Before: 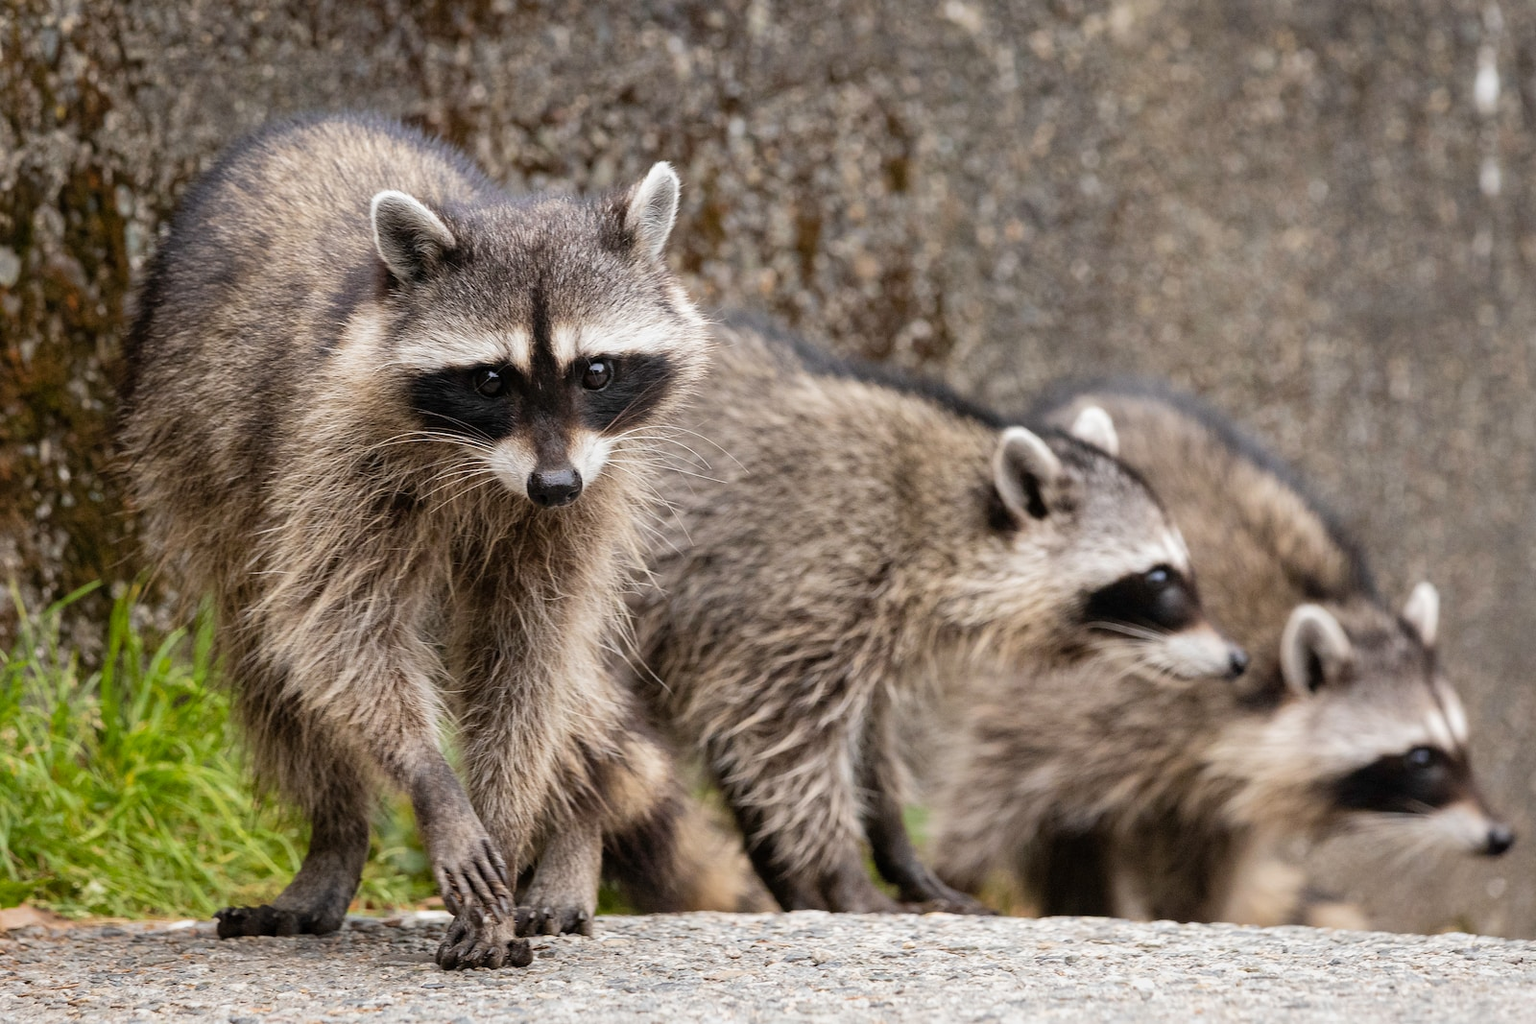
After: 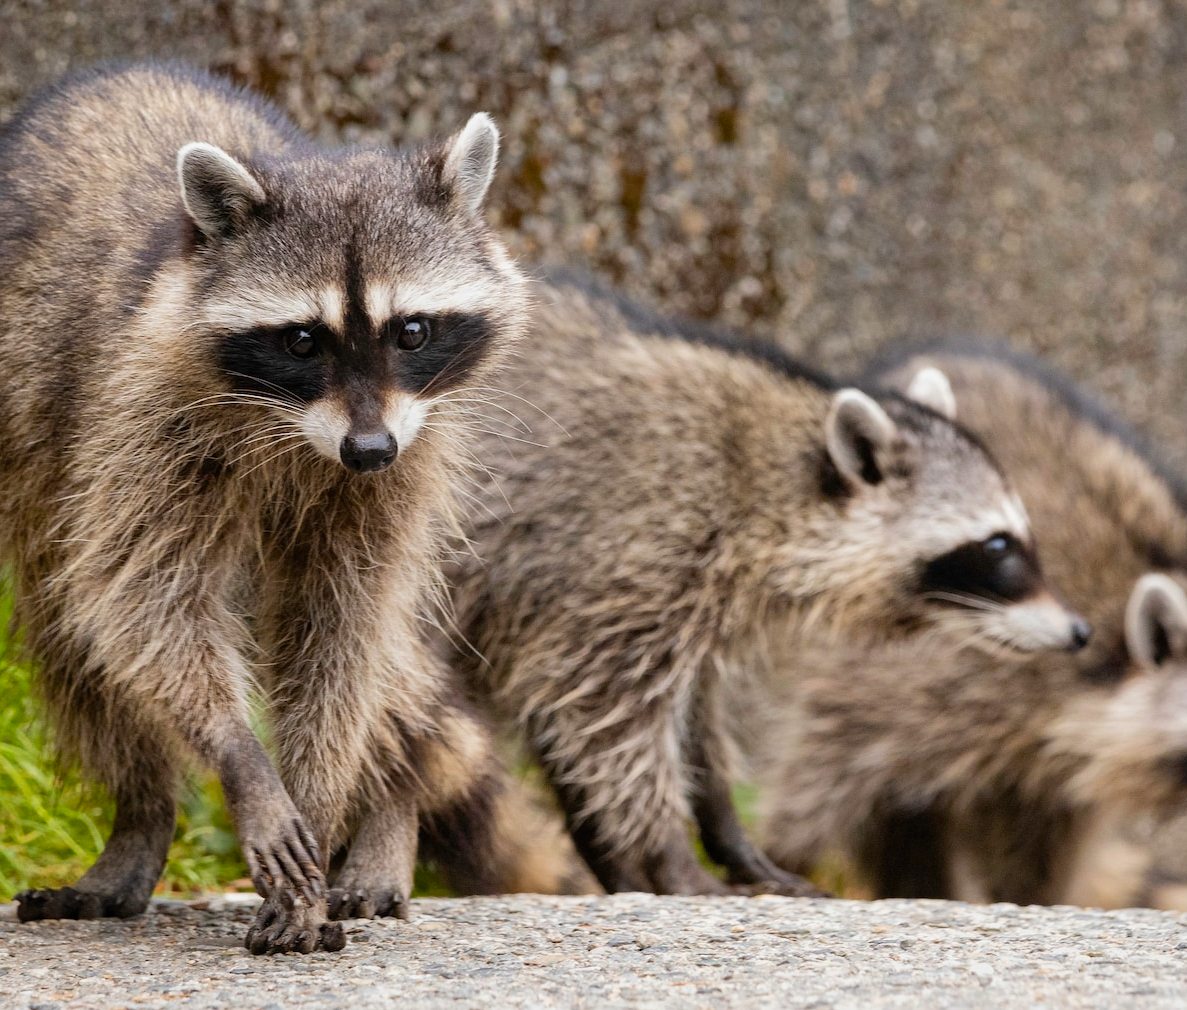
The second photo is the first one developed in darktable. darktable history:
color balance rgb: linear chroma grading › shadows -8%, linear chroma grading › global chroma 10%, perceptual saturation grading › global saturation 2%, perceptual saturation grading › highlights -2%, perceptual saturation grading › mid-tones 4%, perceptual saturation grading › shadows 8%, perceptual brilliance grading › global brilliance 2%, perceptual brilliance grading › highlights -4%, global vibrance 16%, saturation formula JzAzBz (2021)
crop and rotate: left 13.15%, top 5.251%, right 12.609%
